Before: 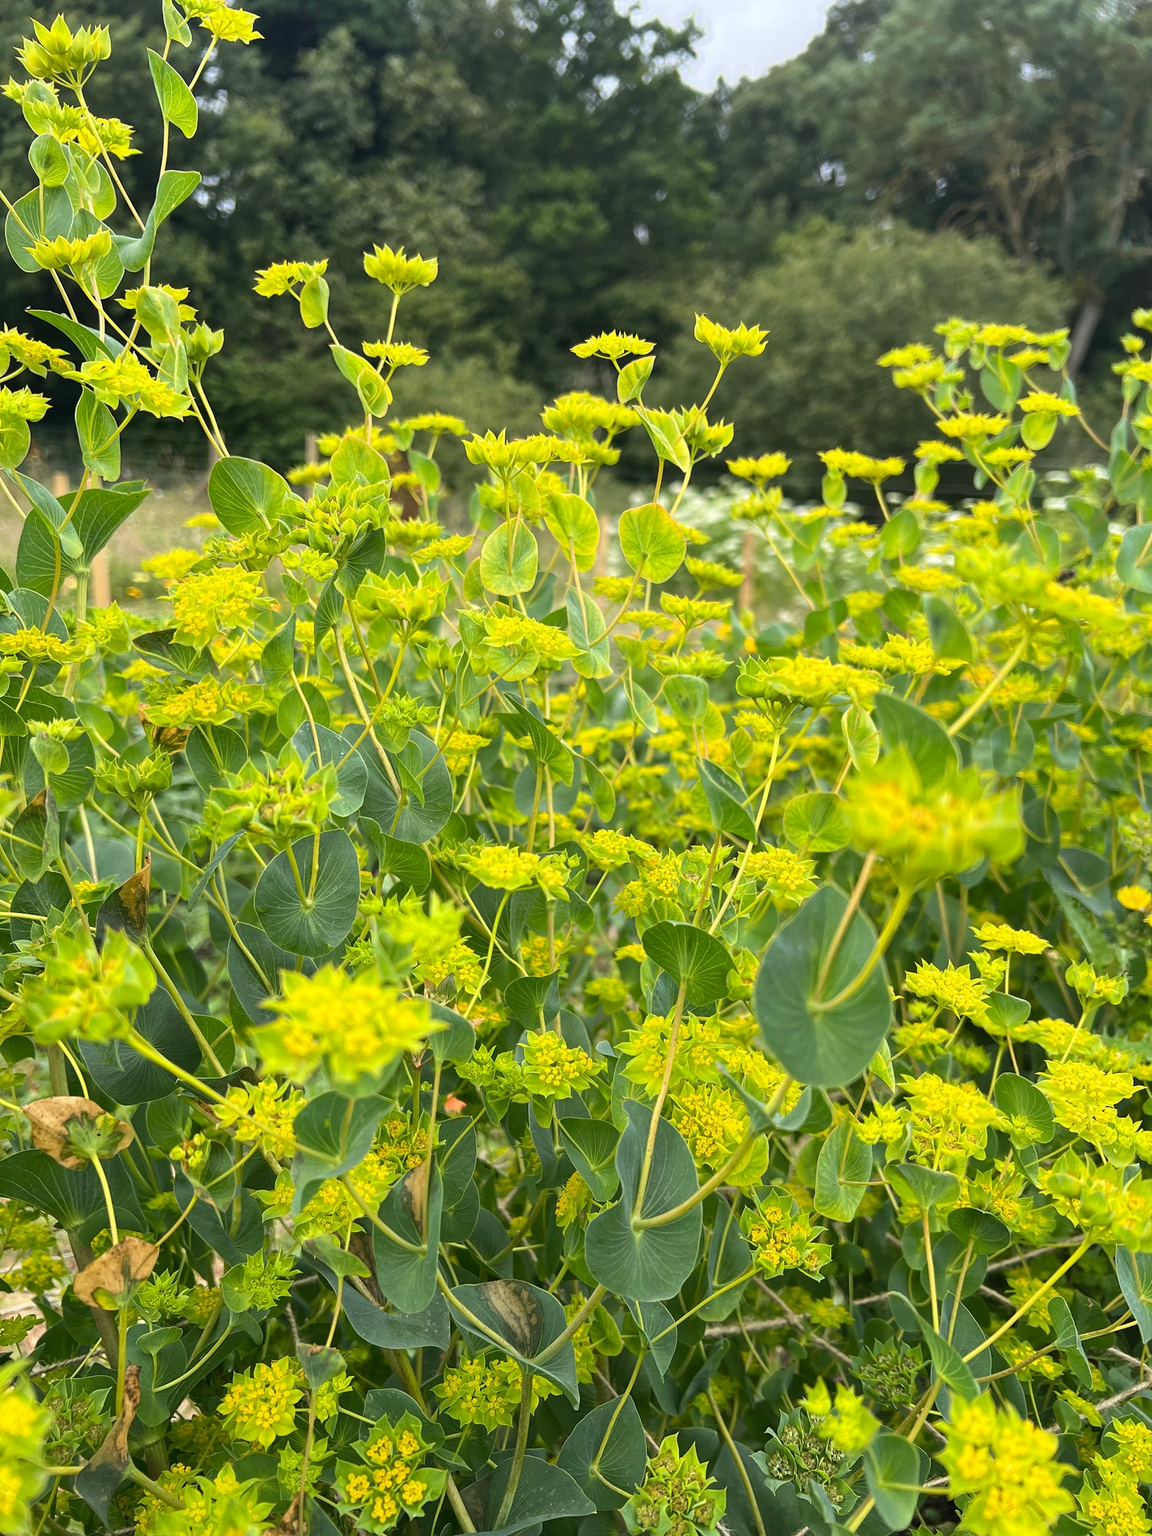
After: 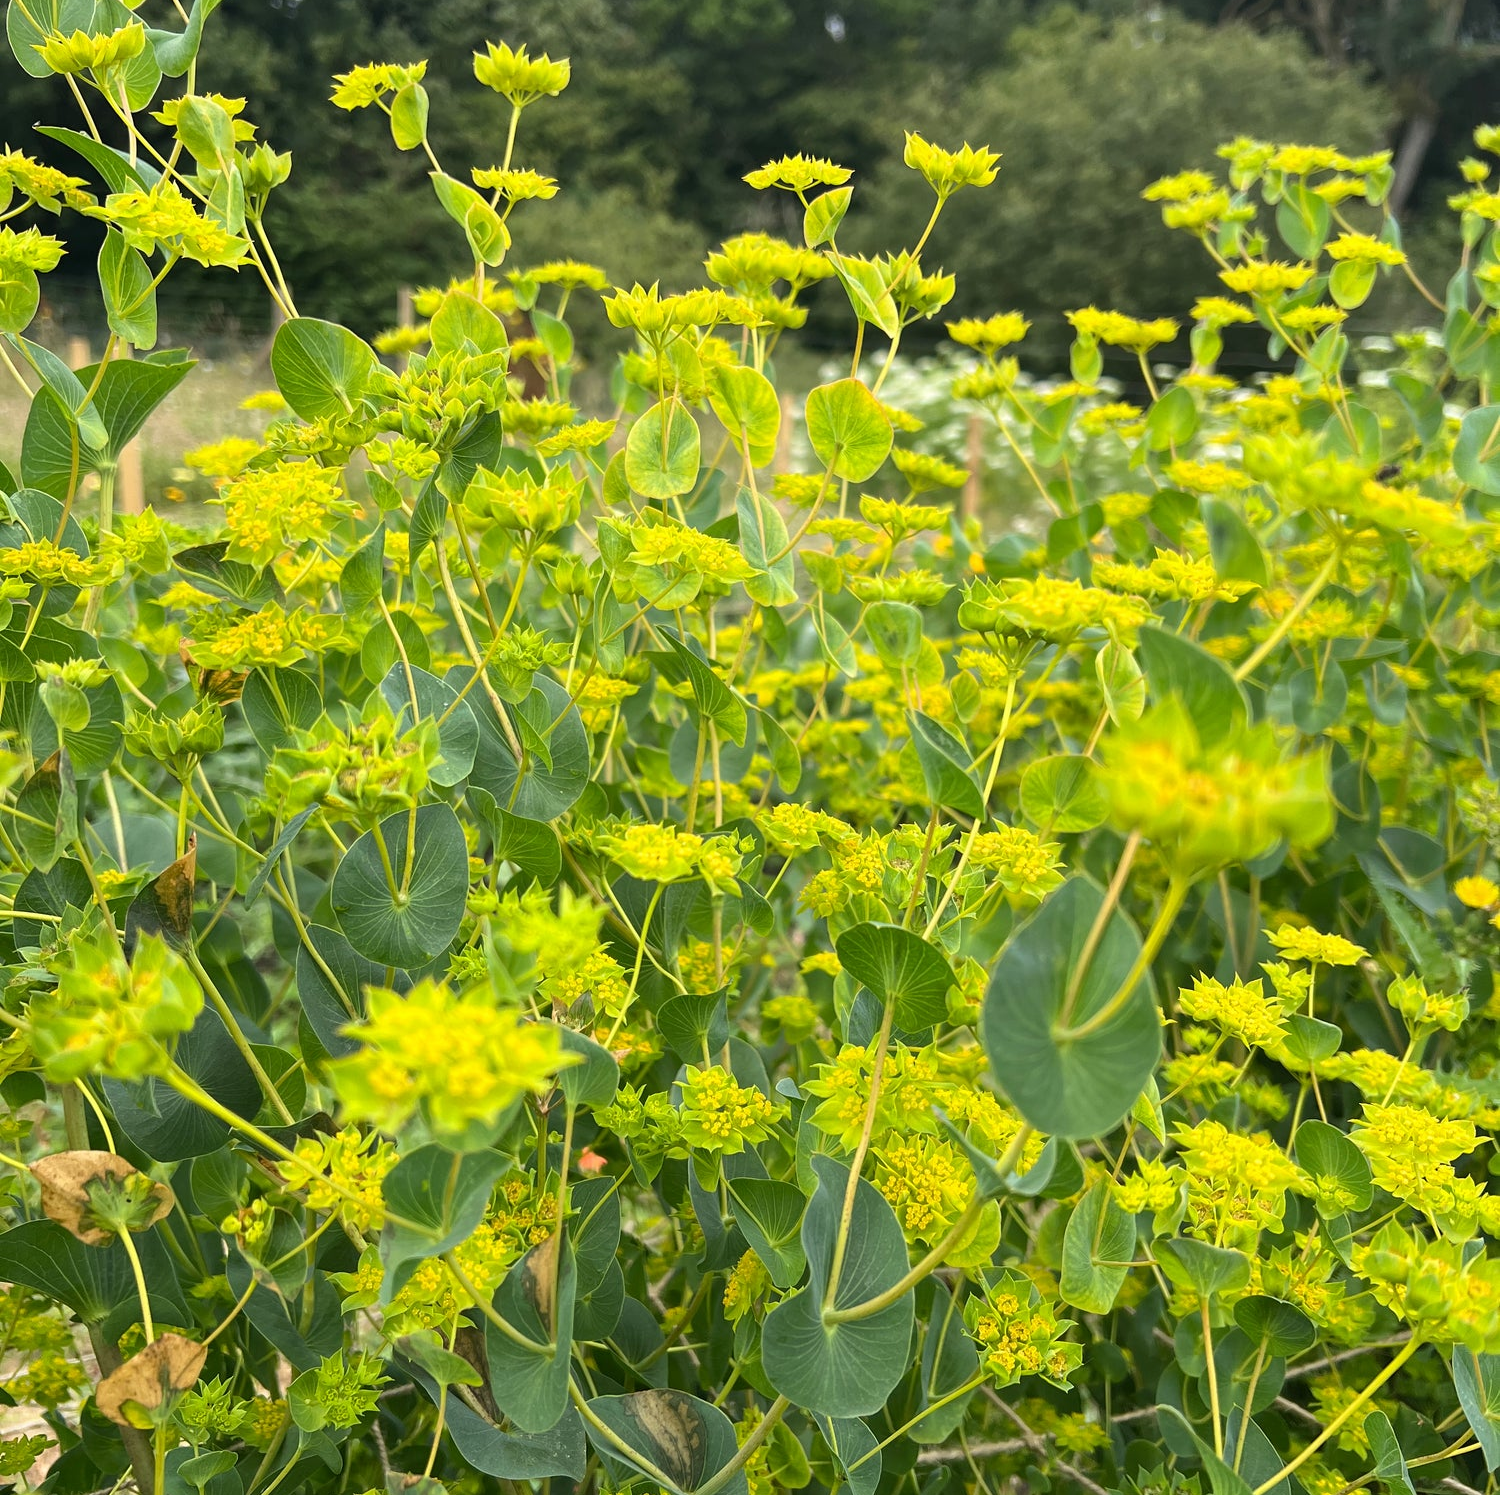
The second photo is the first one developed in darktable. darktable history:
crop: top 13.869%, bottom 11.344%
